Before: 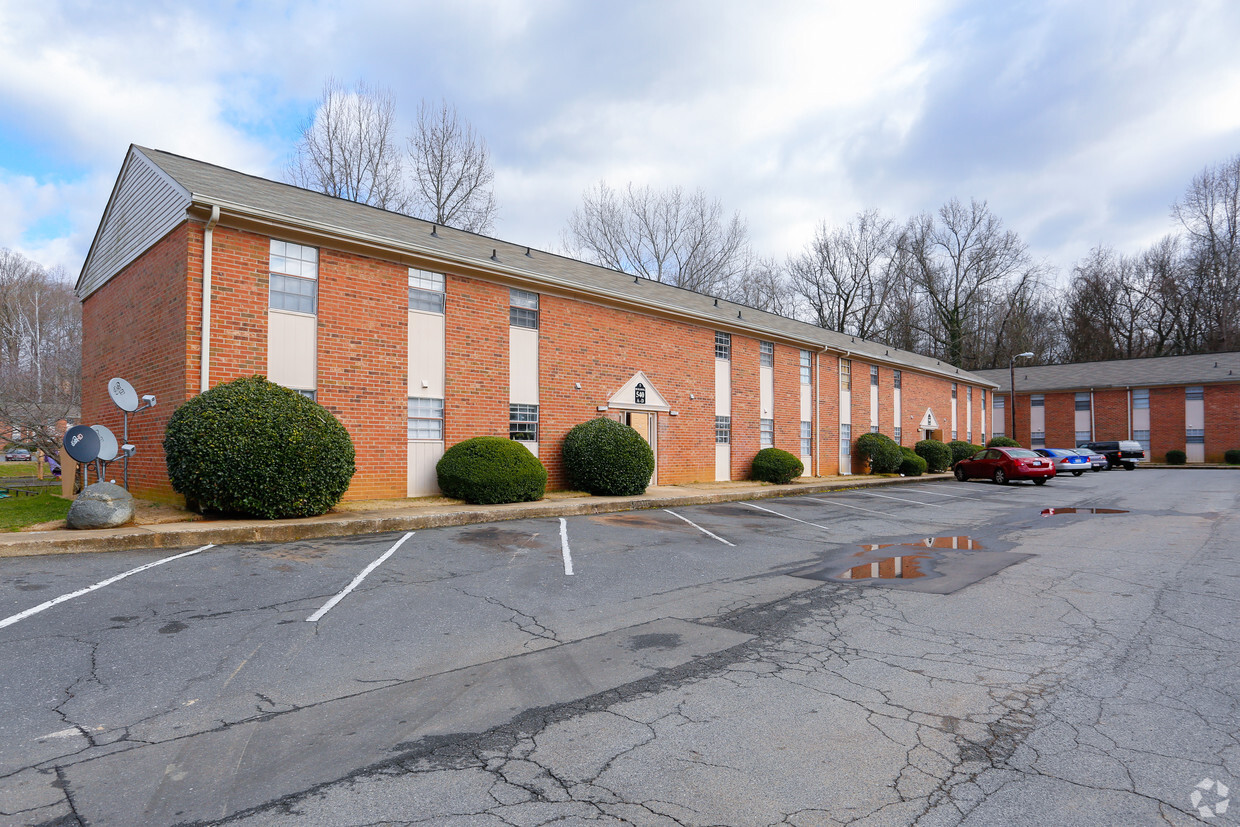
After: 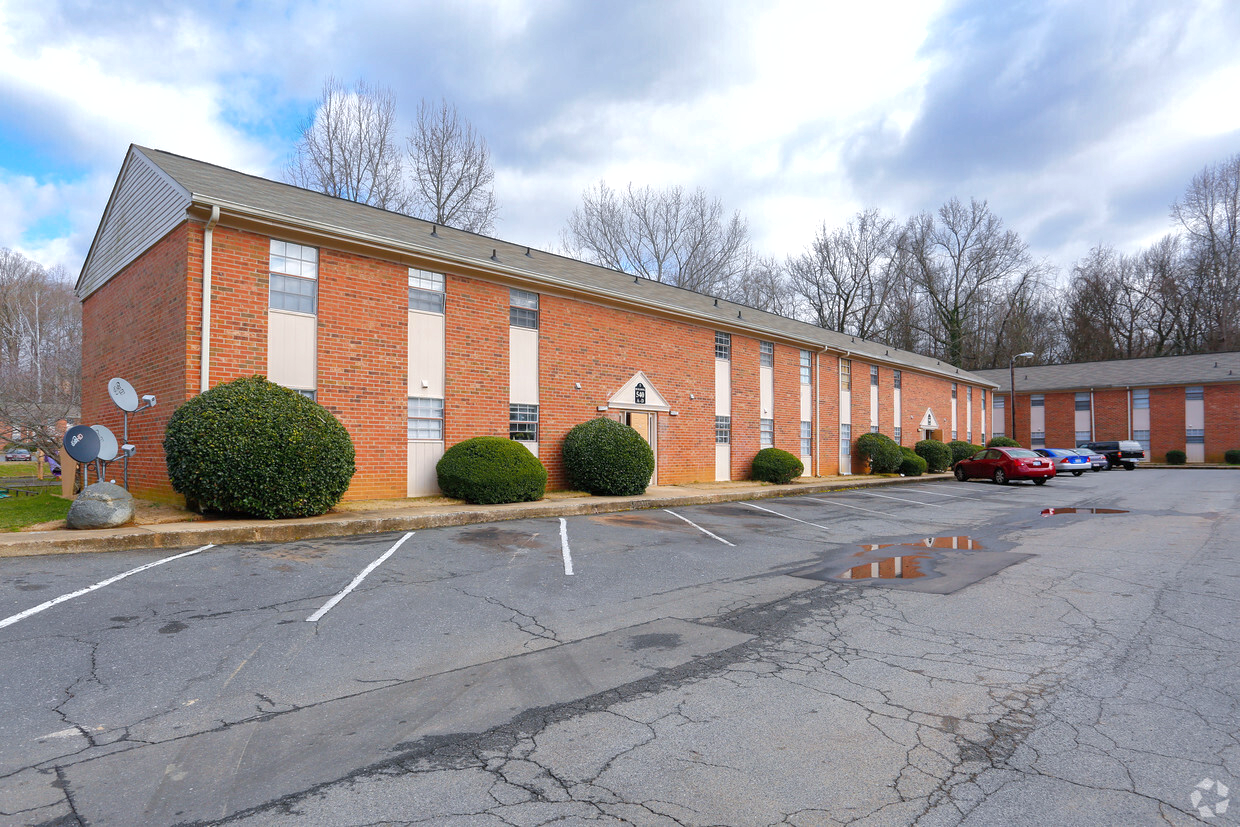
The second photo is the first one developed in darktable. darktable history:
shadows and highlights: on, module defaults
exposure: exposure 0.203 EV, compensate exposure bias true, compensate highlight preservation false
